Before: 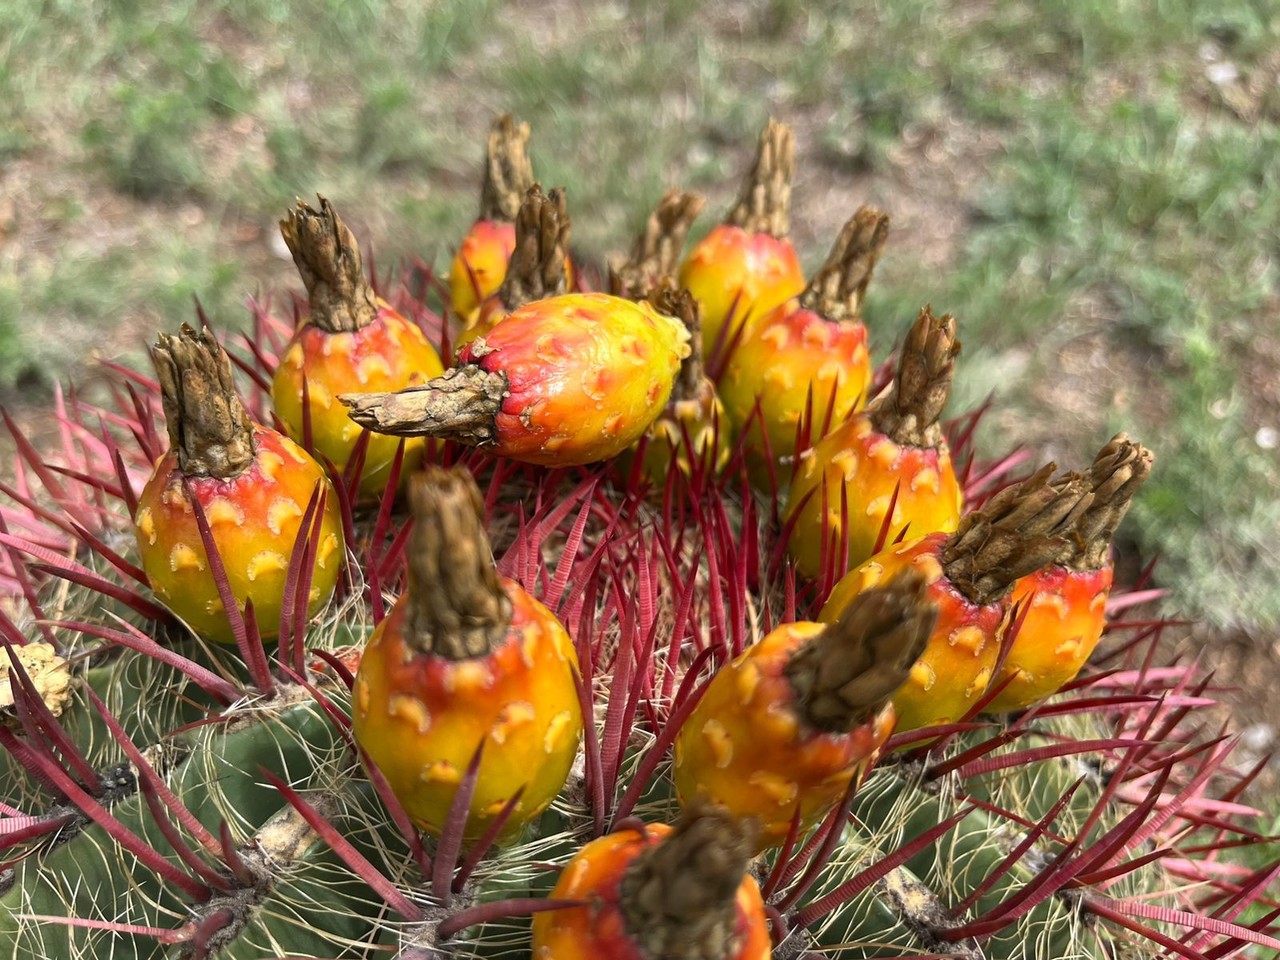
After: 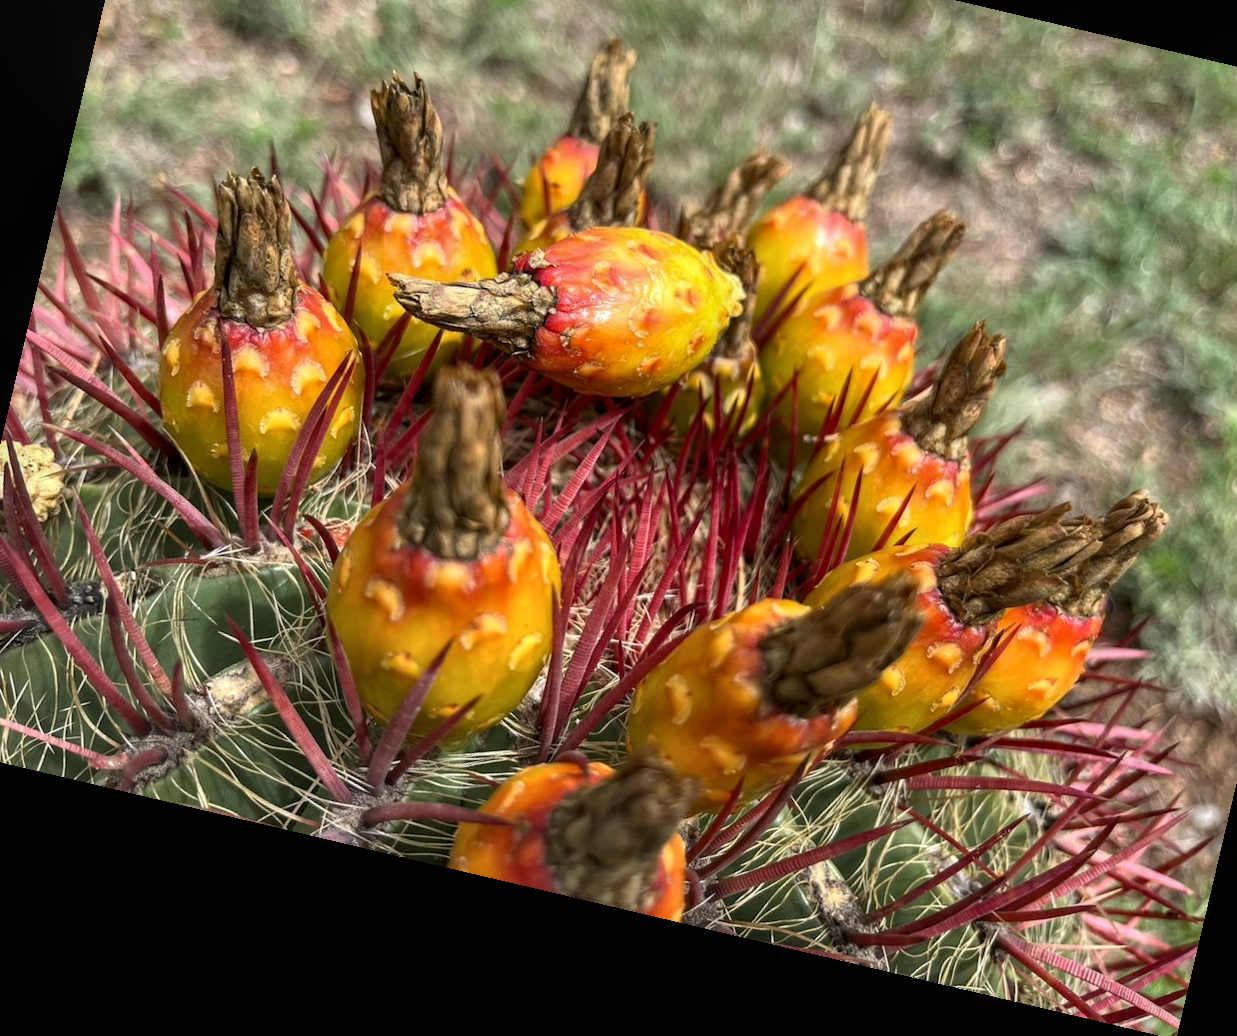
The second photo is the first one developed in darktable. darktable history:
rotate and perspective: rotation 13.27°, automatic cropping off
crop and rotate: left 4.842%, top 15.51%, right 10.668%
local contrast: on, module defaults
